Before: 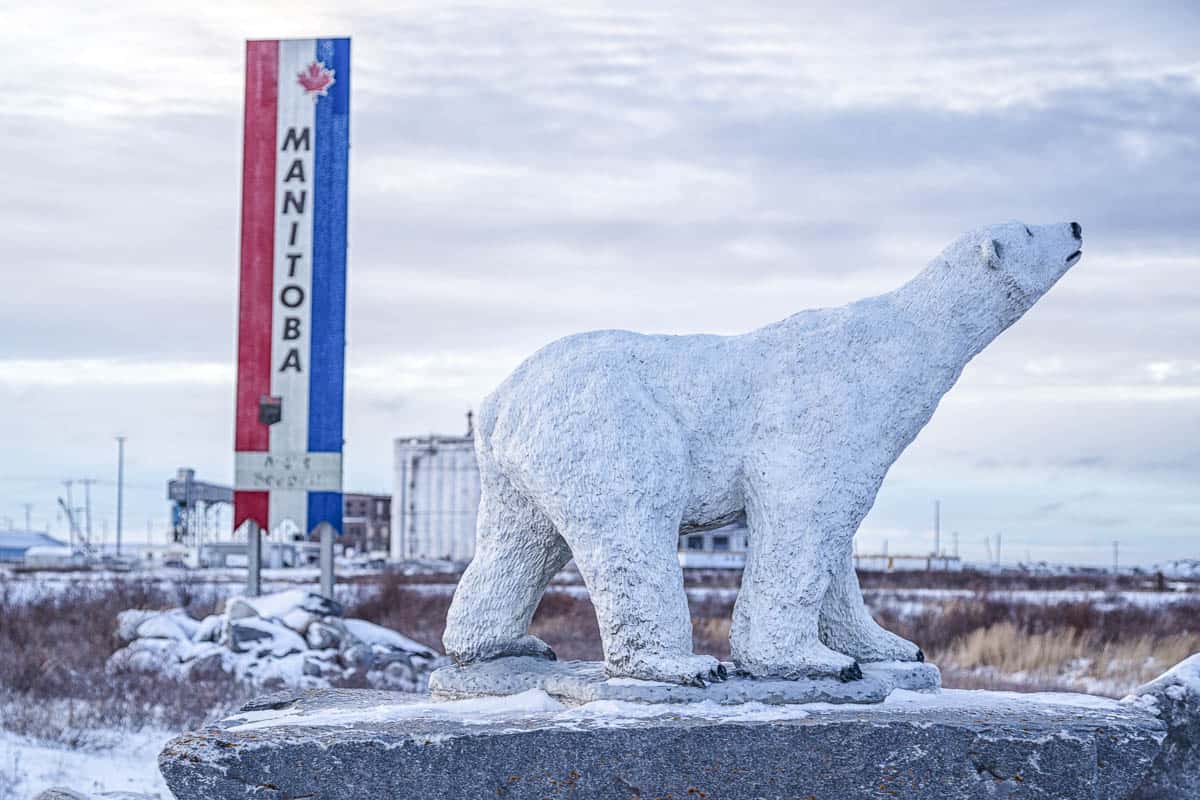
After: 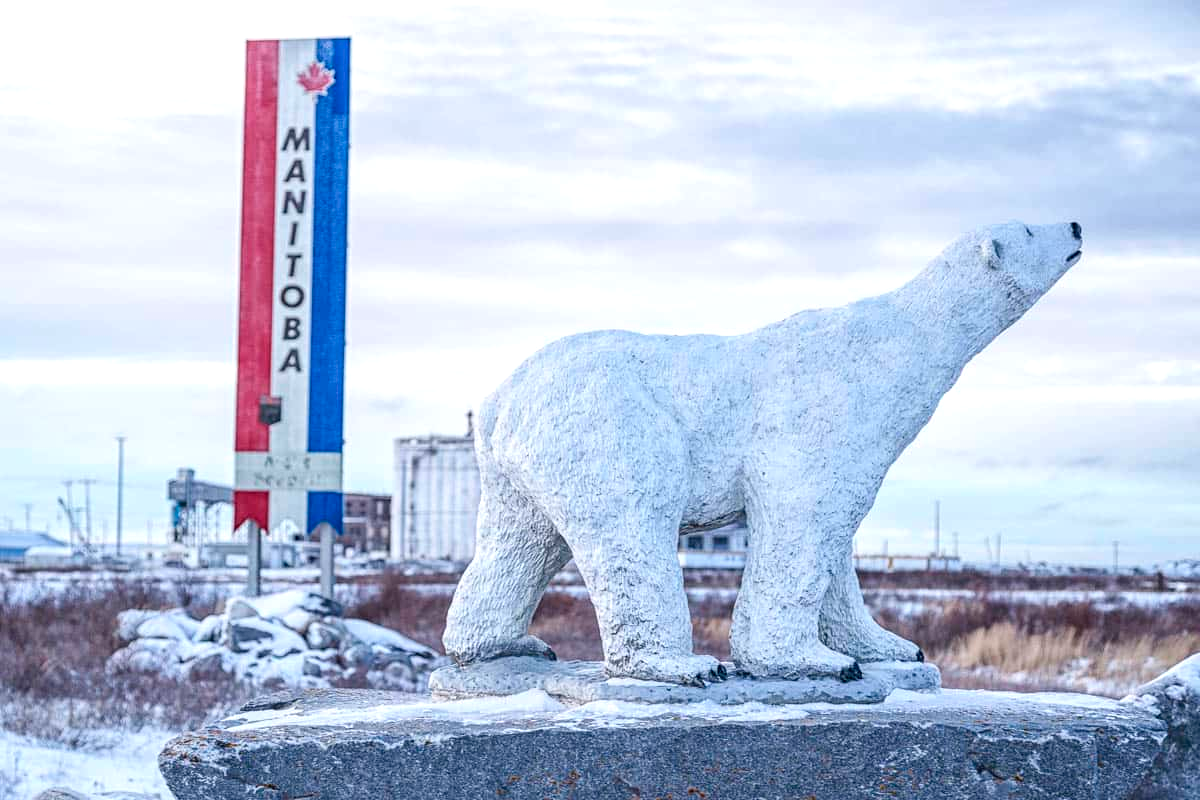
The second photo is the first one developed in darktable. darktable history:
exposure: exposure 0.29 EV, compensate highlight preservation false
white balance: emerald 1
